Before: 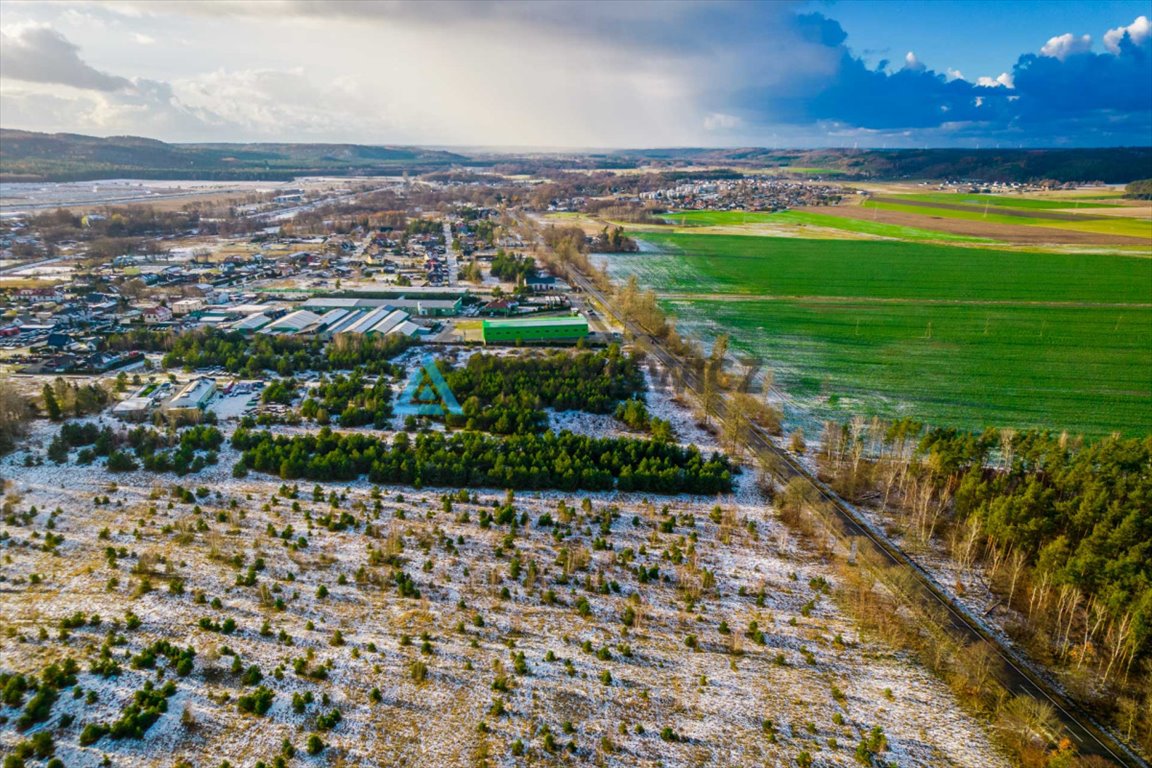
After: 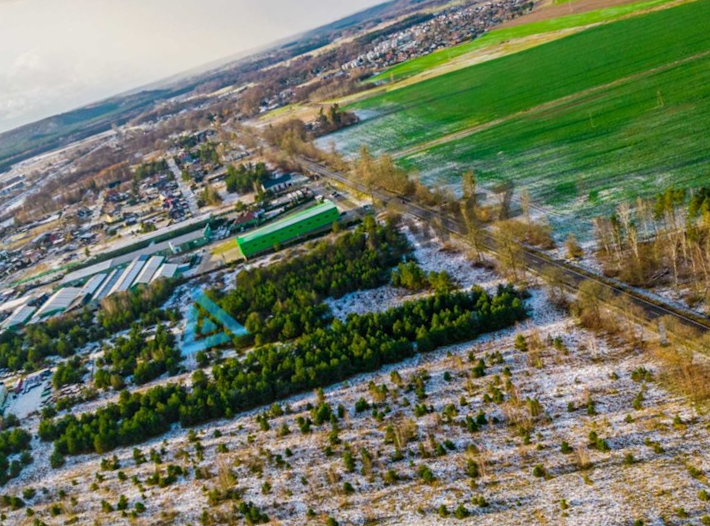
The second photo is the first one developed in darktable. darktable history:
crop and rotate: angle 19.45°, left 6.809%, right 4.261%, bottom 1.163%
